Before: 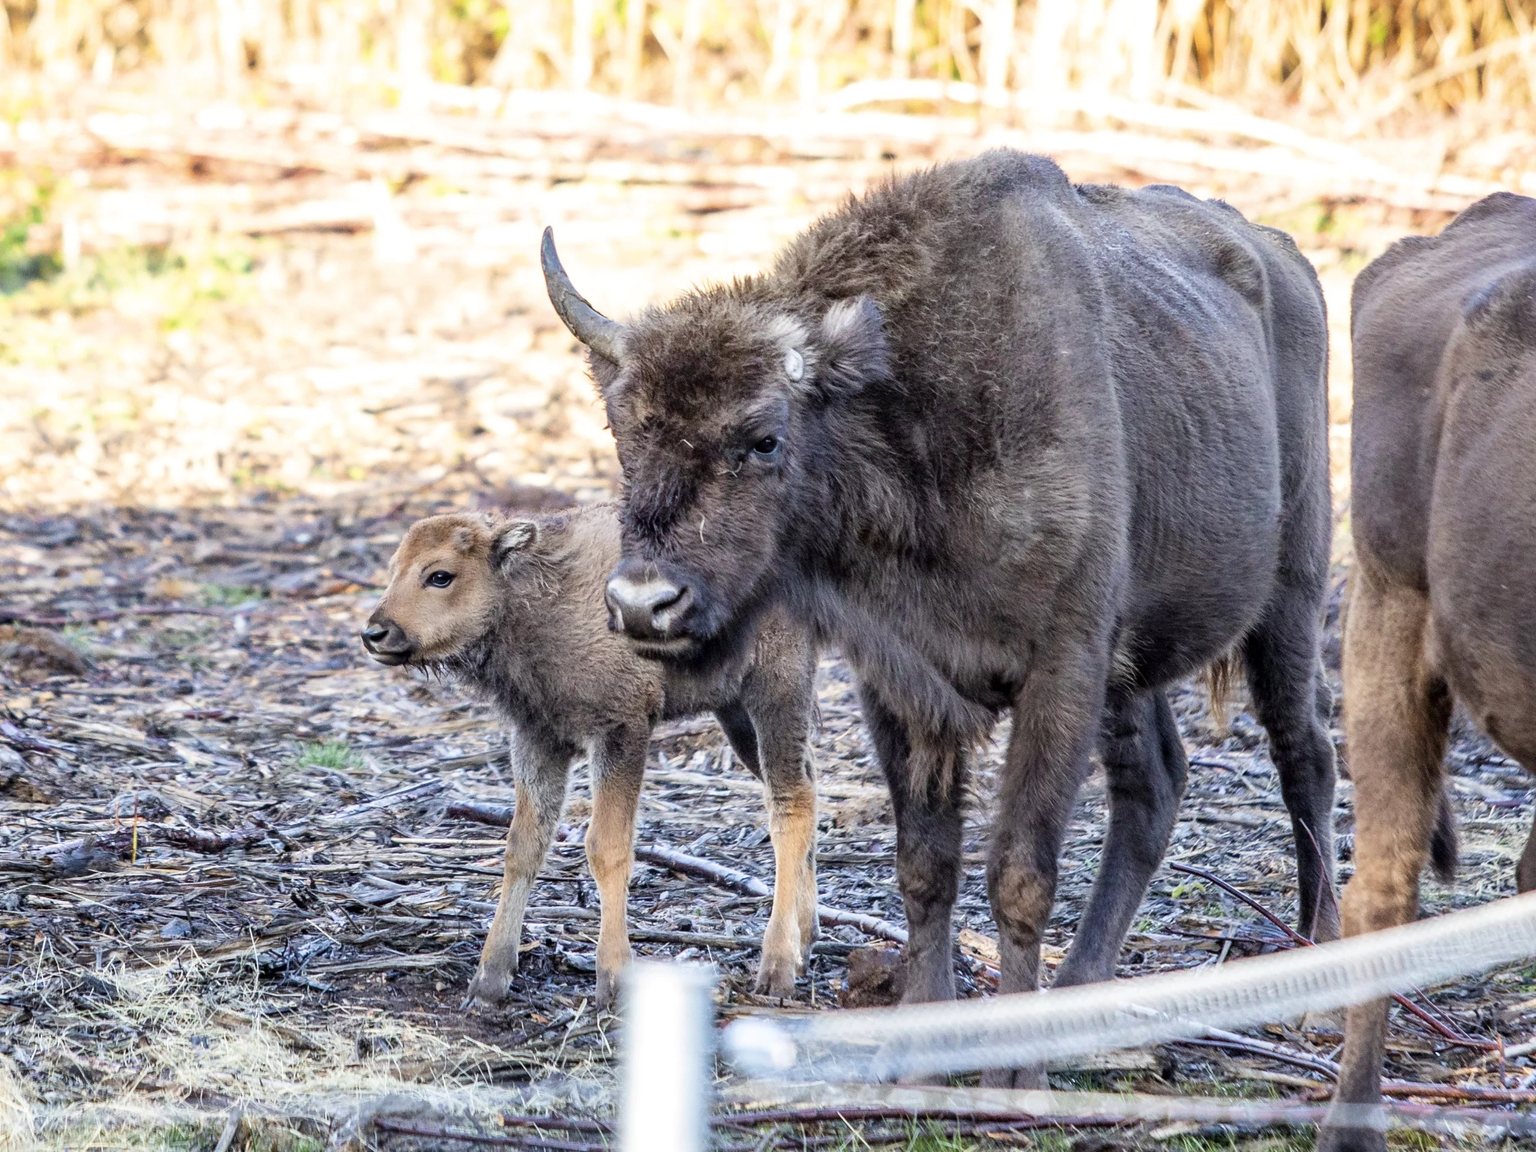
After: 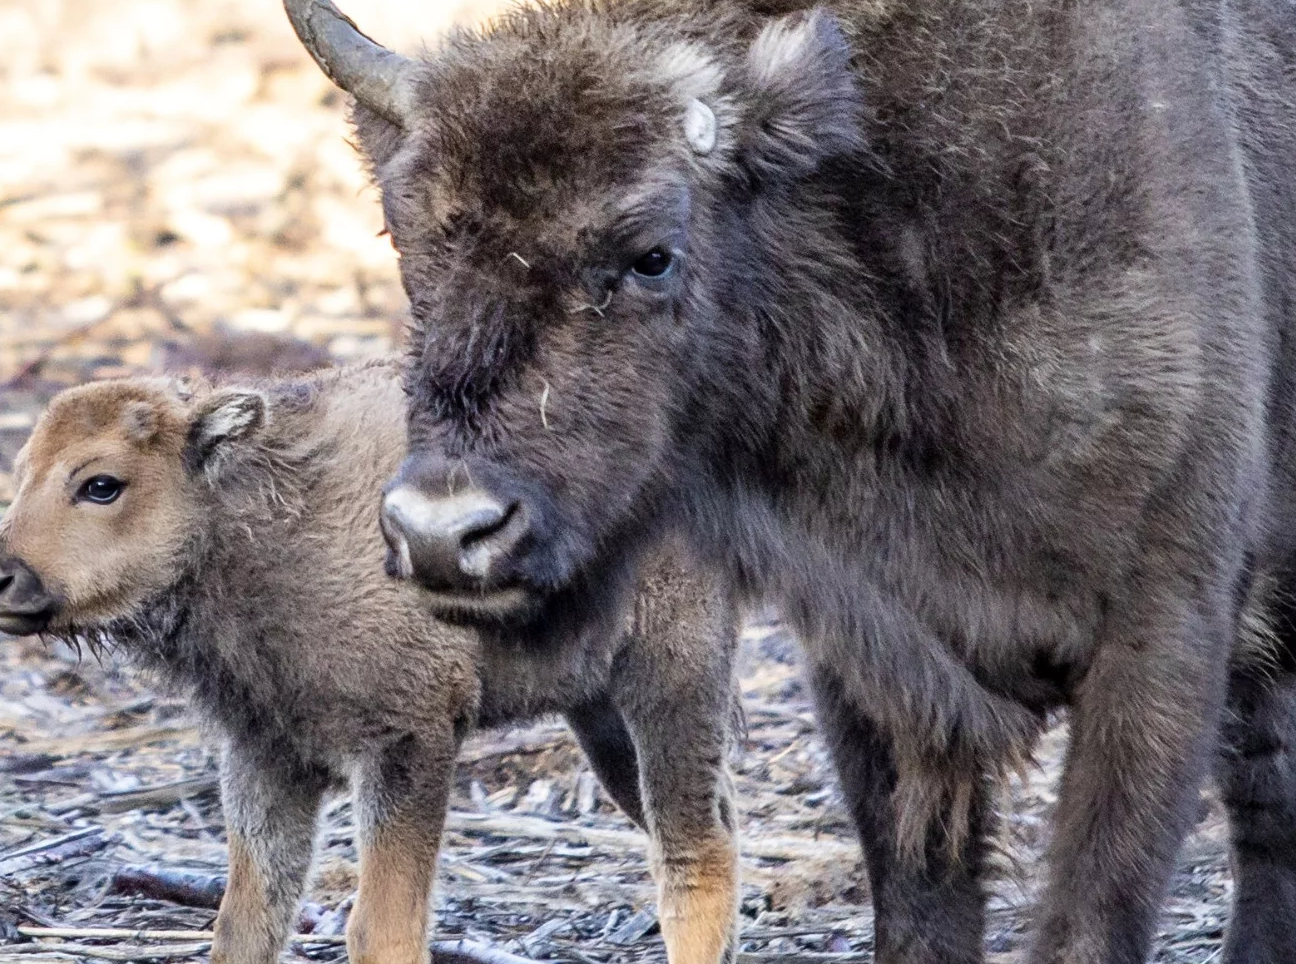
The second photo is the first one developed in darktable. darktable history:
crop: left 24.785%, top 25.231%, right 25.333%, bottom 25.323%
